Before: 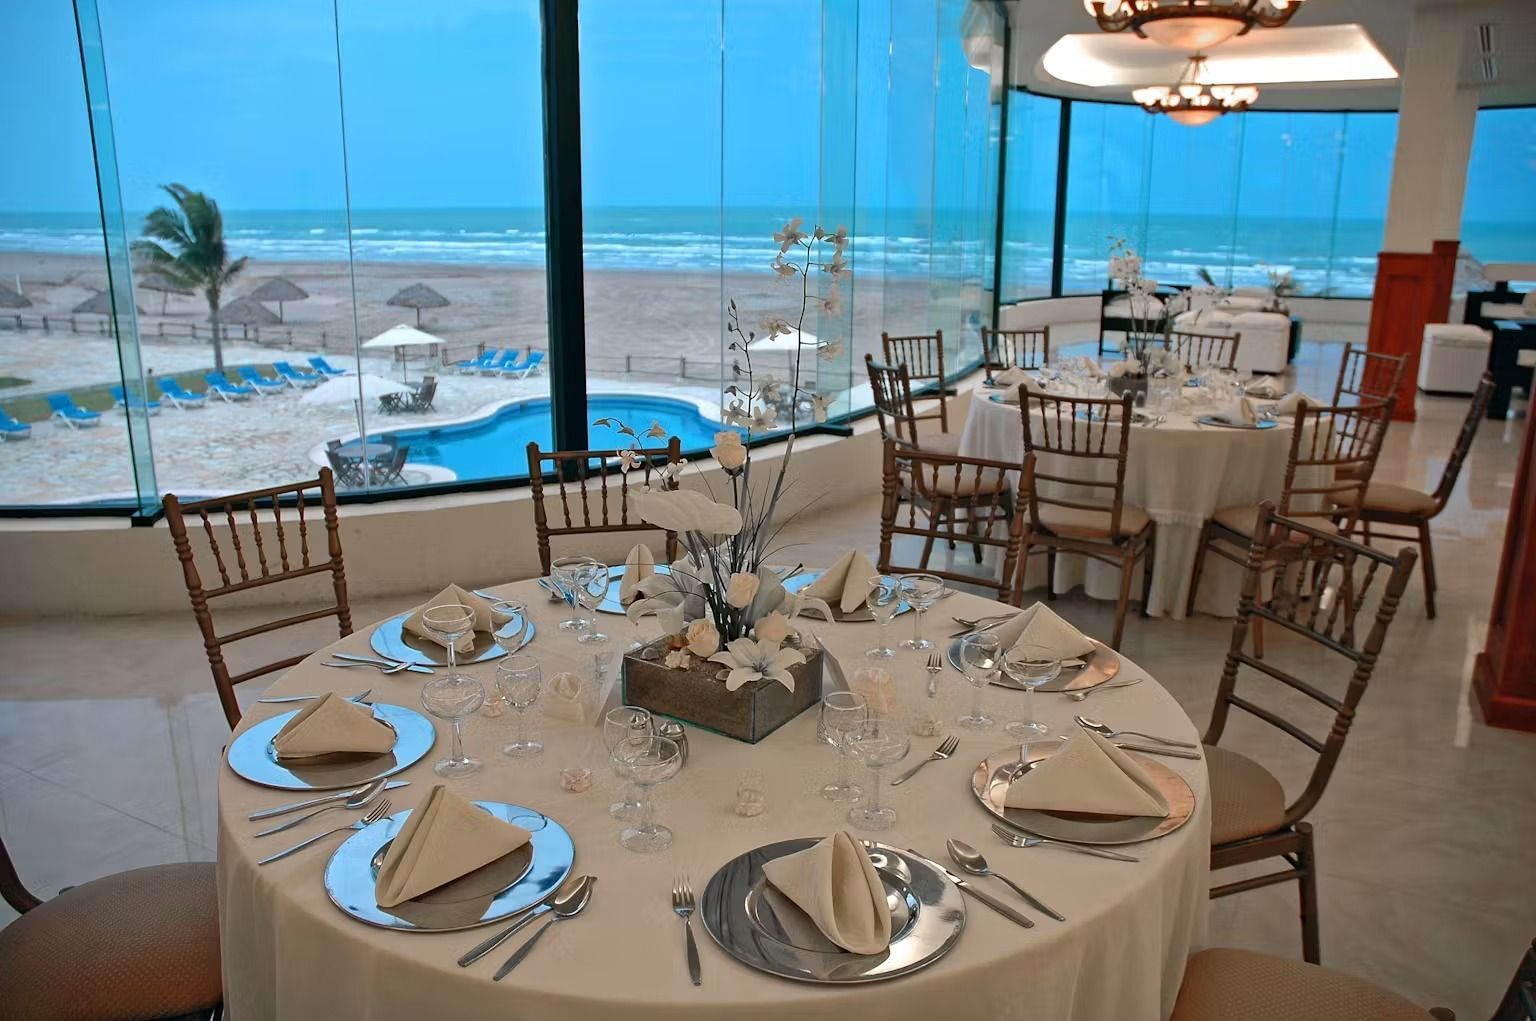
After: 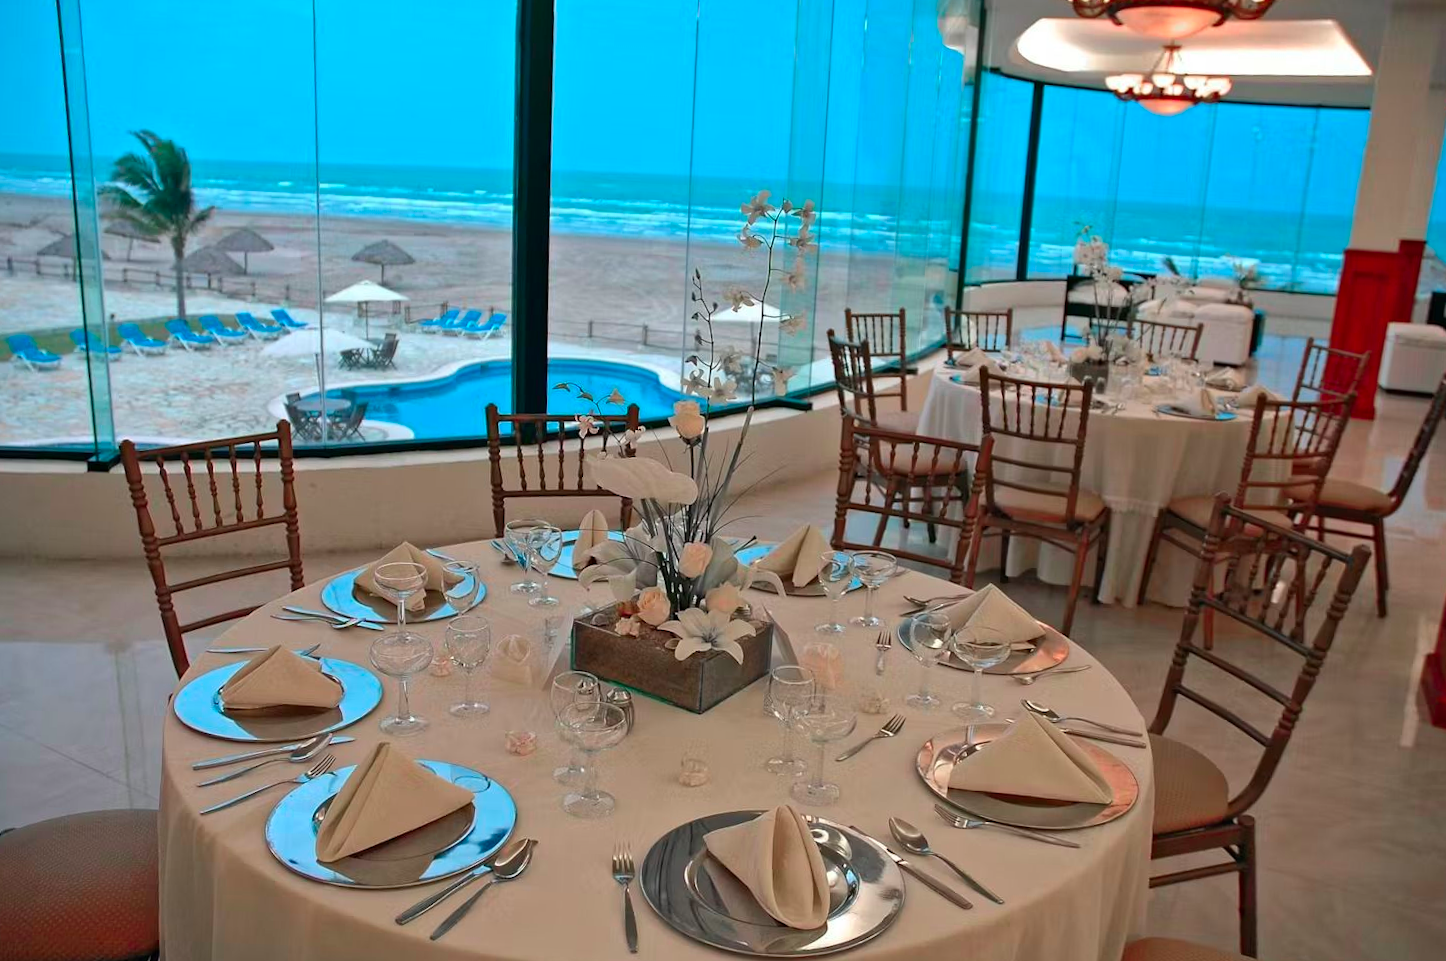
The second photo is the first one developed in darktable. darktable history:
color contrast: green-magenta contrast 1.73, blue-yellow contrast 1.15
color correction: highlights a* -0.137, highlights b* 0.137
crop and rotate: angle -2.38°
